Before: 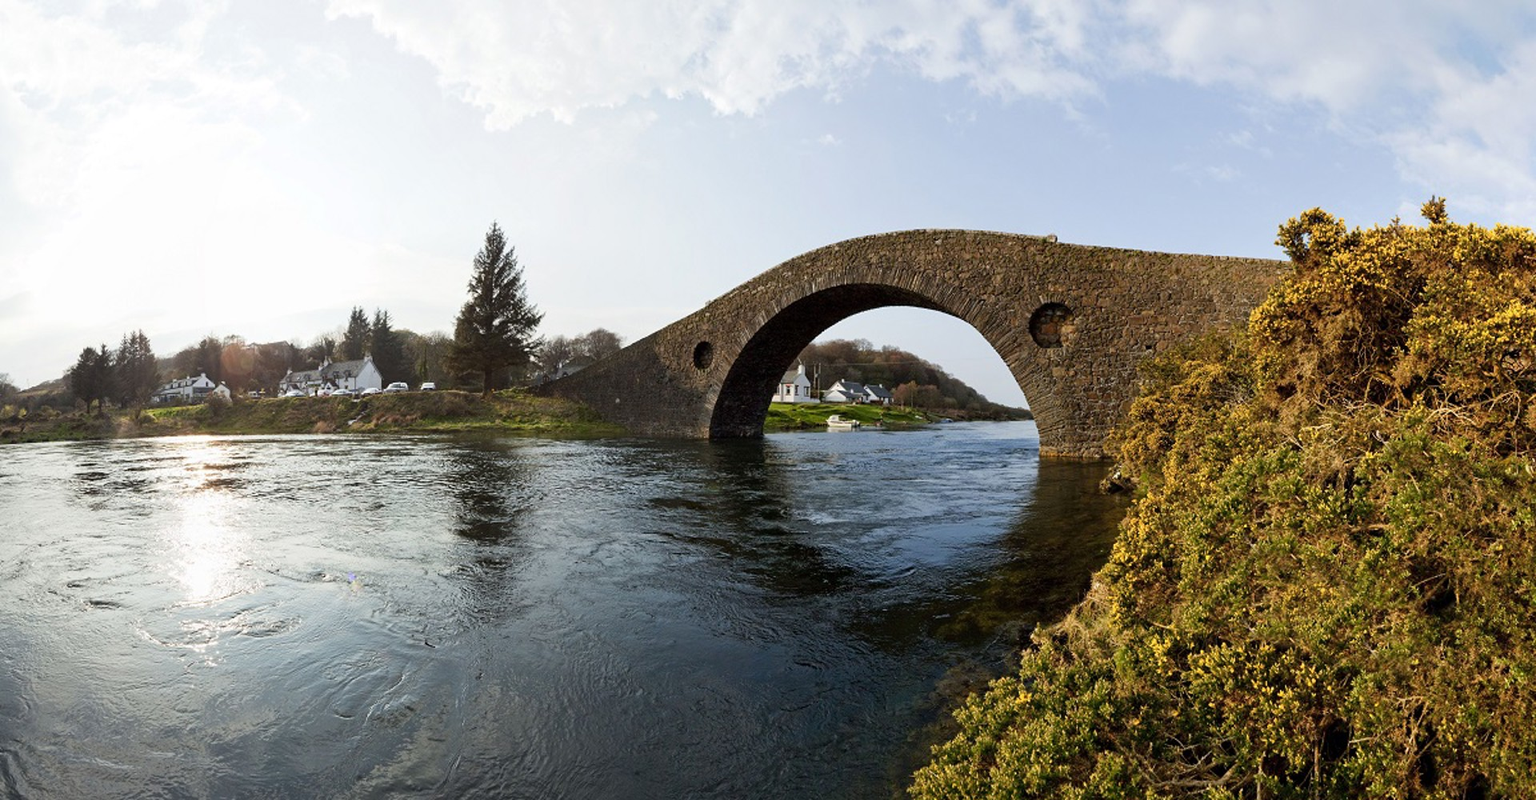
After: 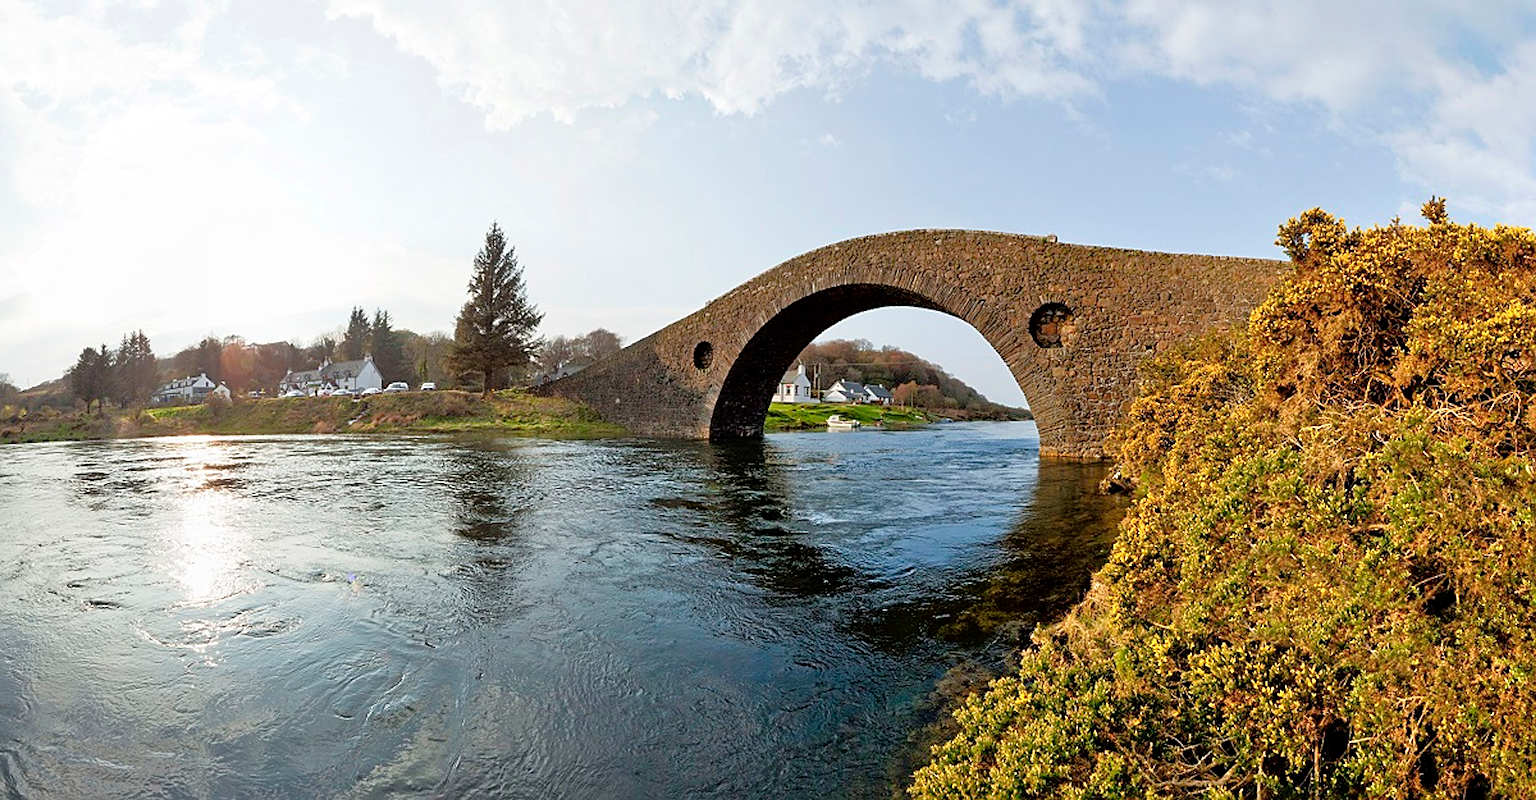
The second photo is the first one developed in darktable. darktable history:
tone equalizer: -7 EV 0.142 EV, -6 EV 0.604 EV, -5 EV 1.14 EV, -4 EV 1.29 EV, -3 EV 1.12 EV, -2 EV 0.6 EV, -1 EV 0.157 EV
sharpen: on, module defaults
